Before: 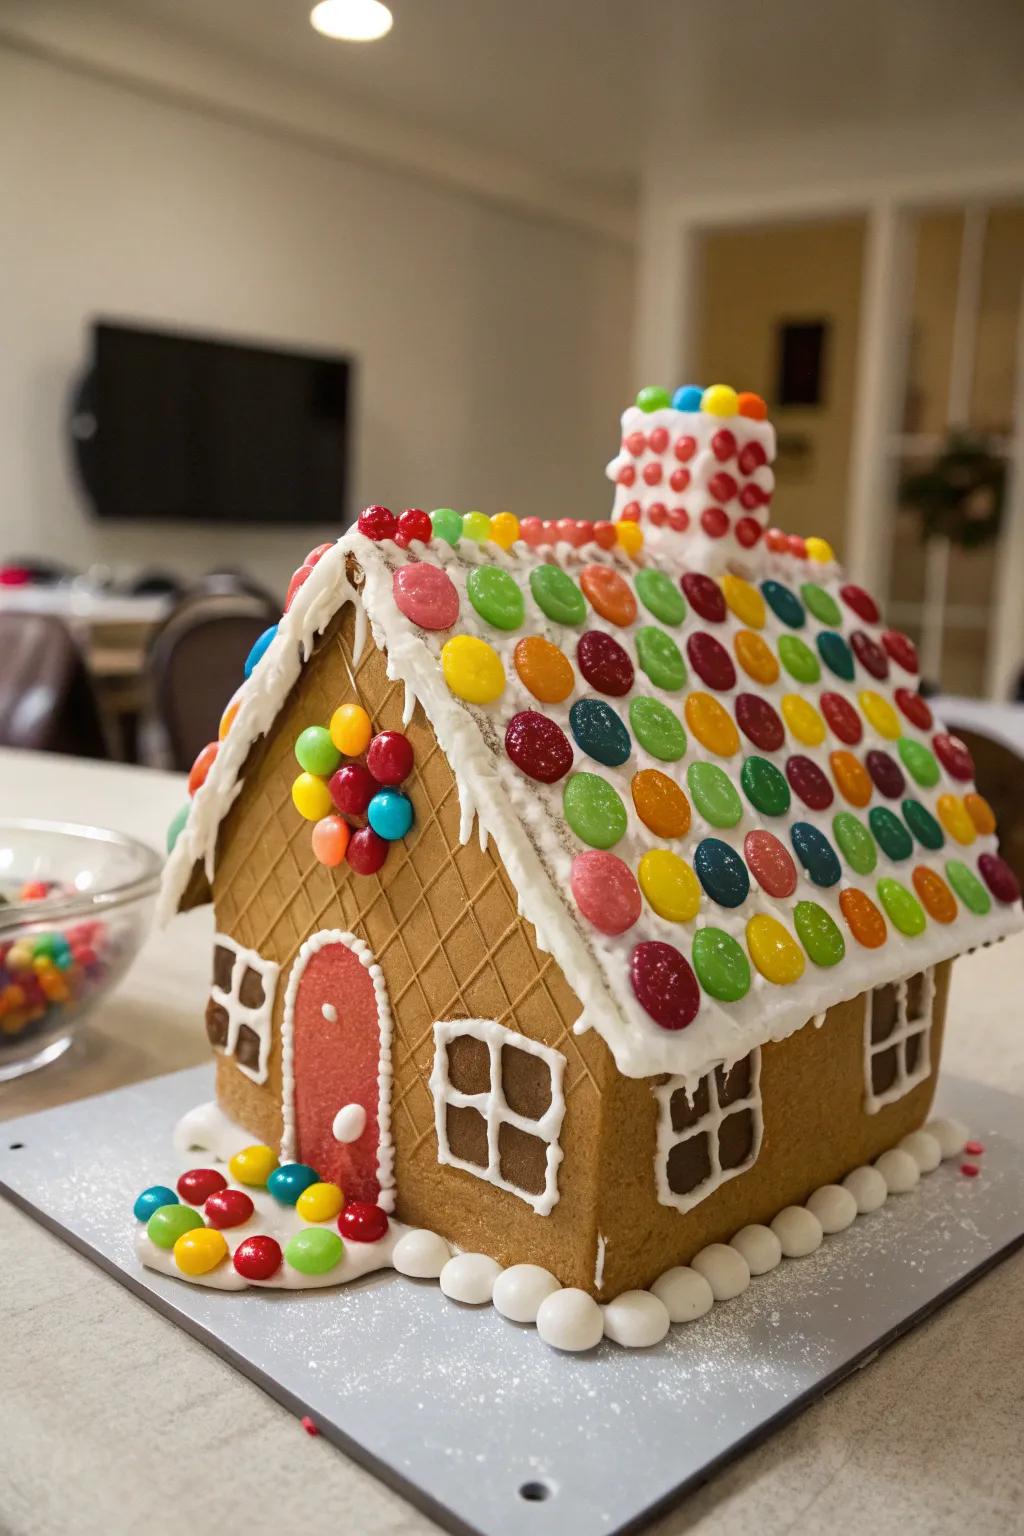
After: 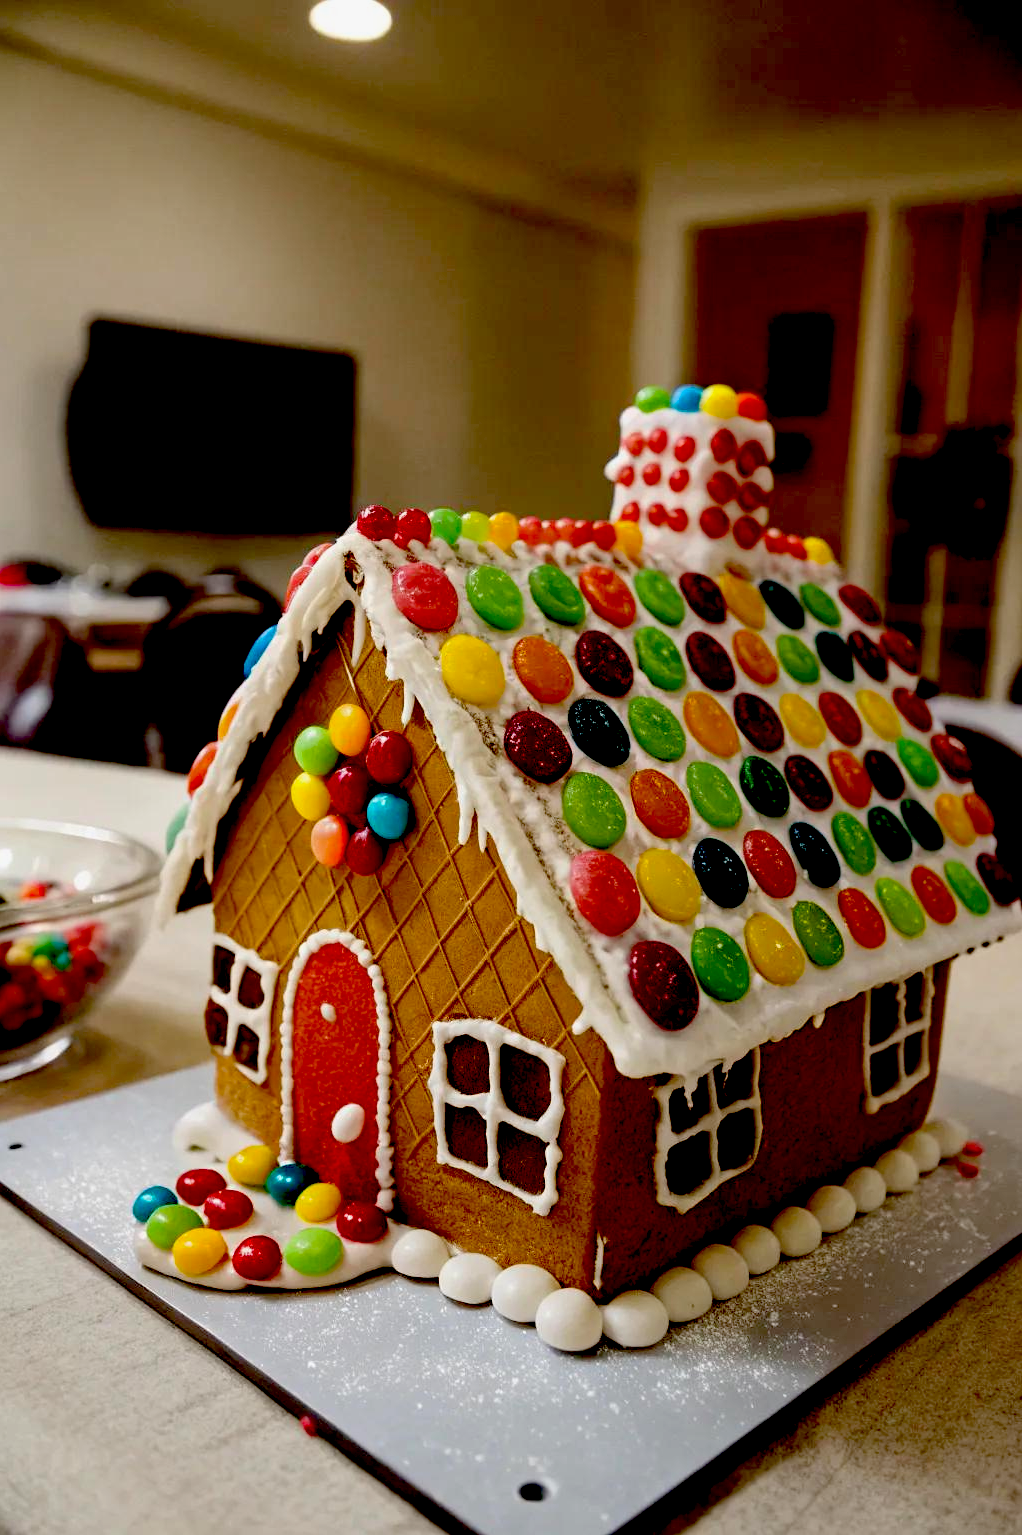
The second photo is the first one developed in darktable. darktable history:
exposure: black level correction 0.1, exposure -0.092 EV, compensate highlight preservation false
crop and rotate: left 0.126%
